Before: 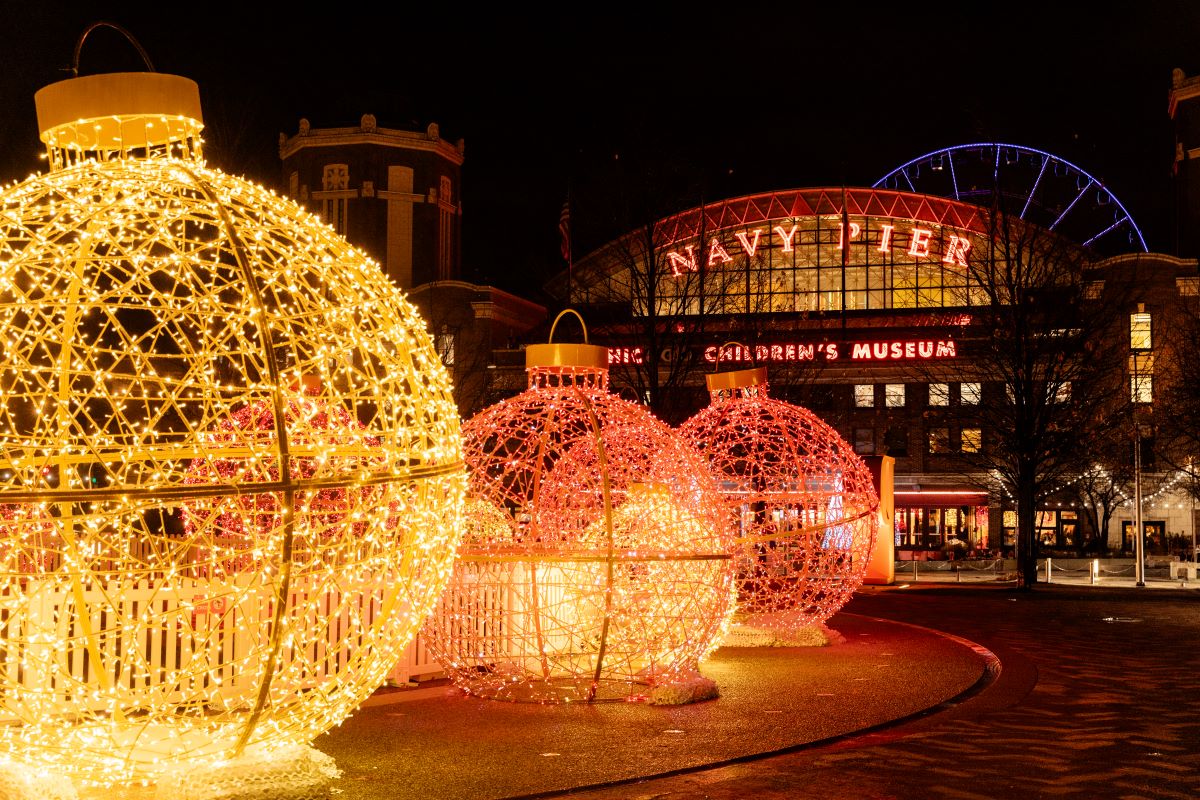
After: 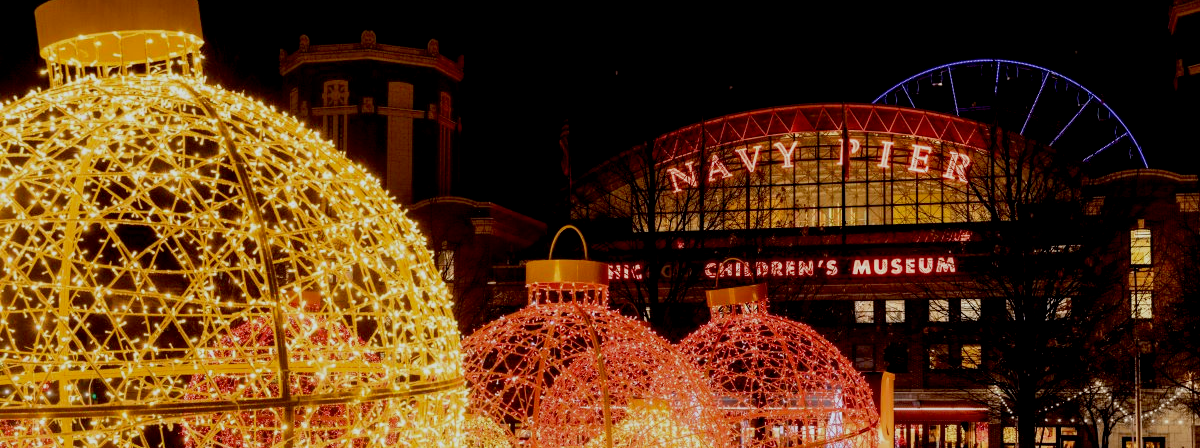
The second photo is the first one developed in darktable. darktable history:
white balance: red 0.974, blue 1.044
exposure: black level correction 0.011, exposure -0.478 EV, compensate highlight preservation false
crop and rotate: top 10.605%, bottom 33.274%
